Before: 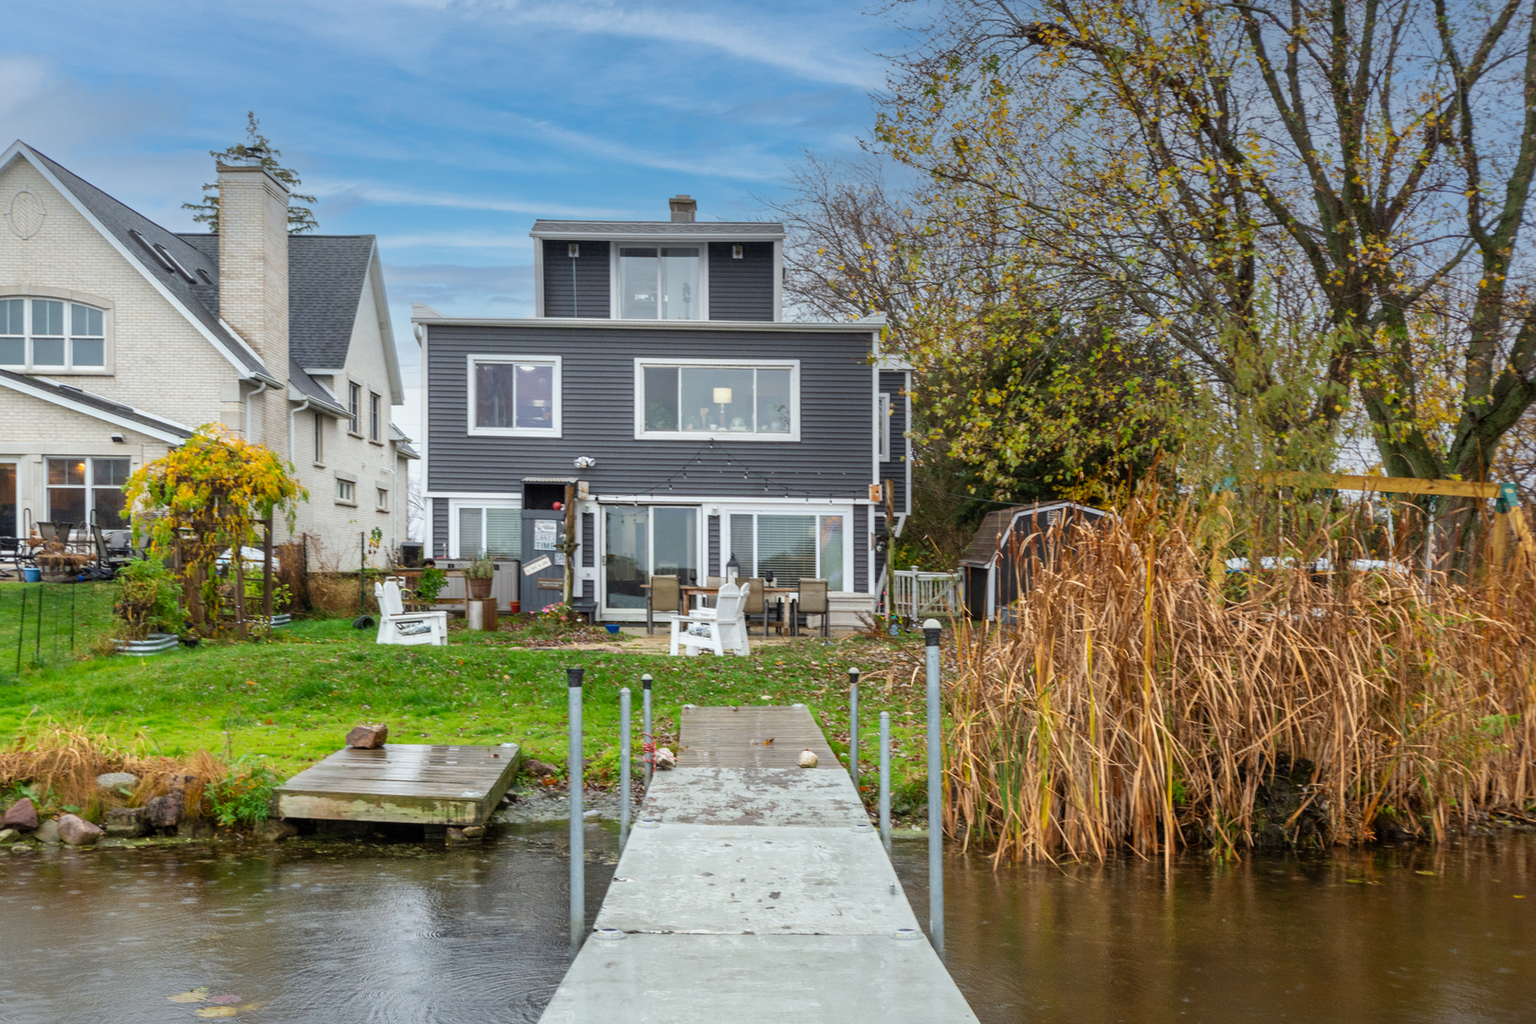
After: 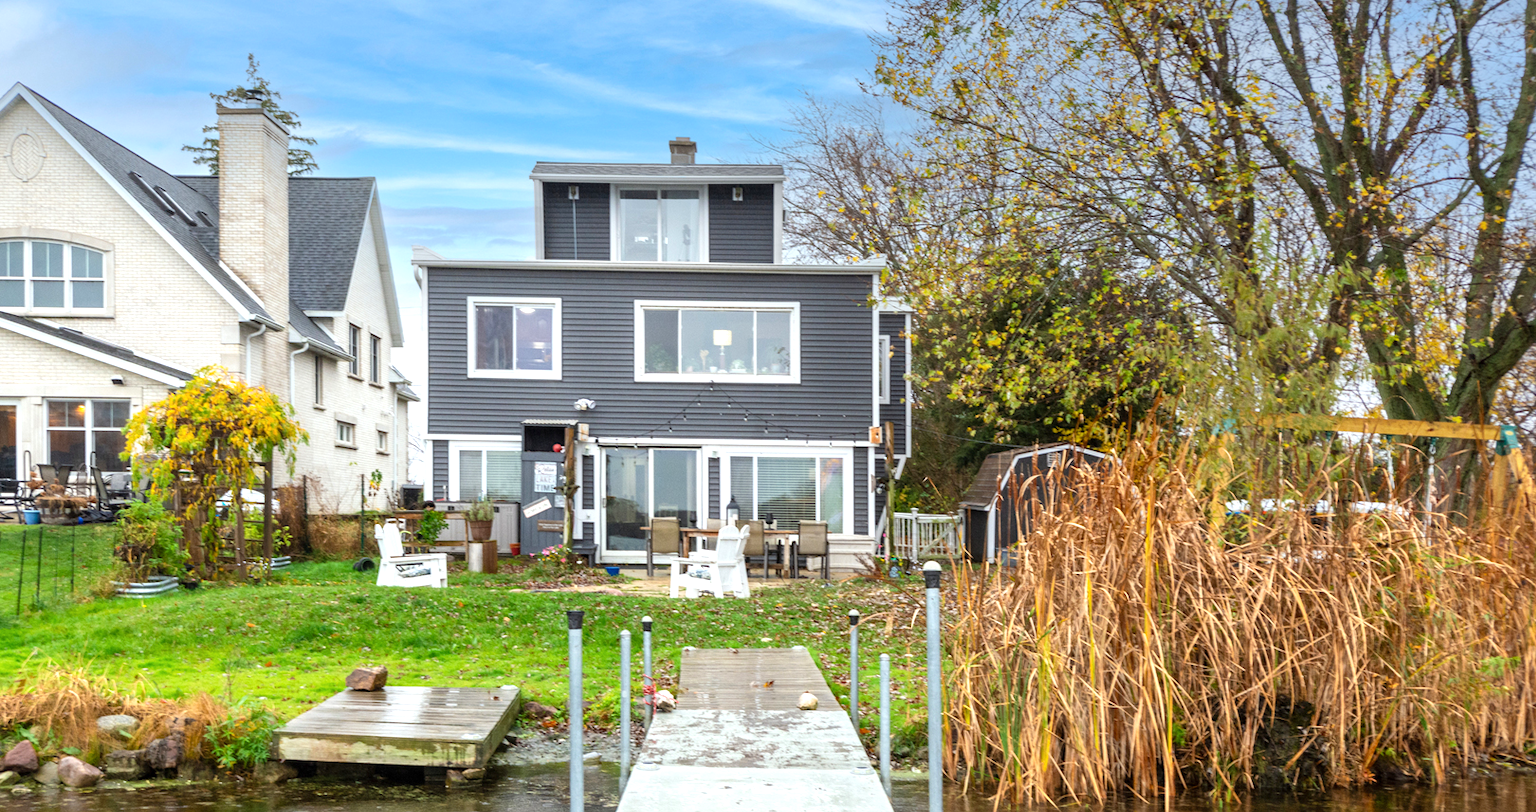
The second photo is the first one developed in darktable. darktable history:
crop and rotate: top 5.652%, bottom 14.932%
contrast brightness saturation: contrast 0.074
tone equalizer: edges refinement/feathering 500, mask exposure compensation -1.57 EV, preserve details no
exposure: exposure 0.639 EV, compensate exposure bias true, compensate highlight preservation false
